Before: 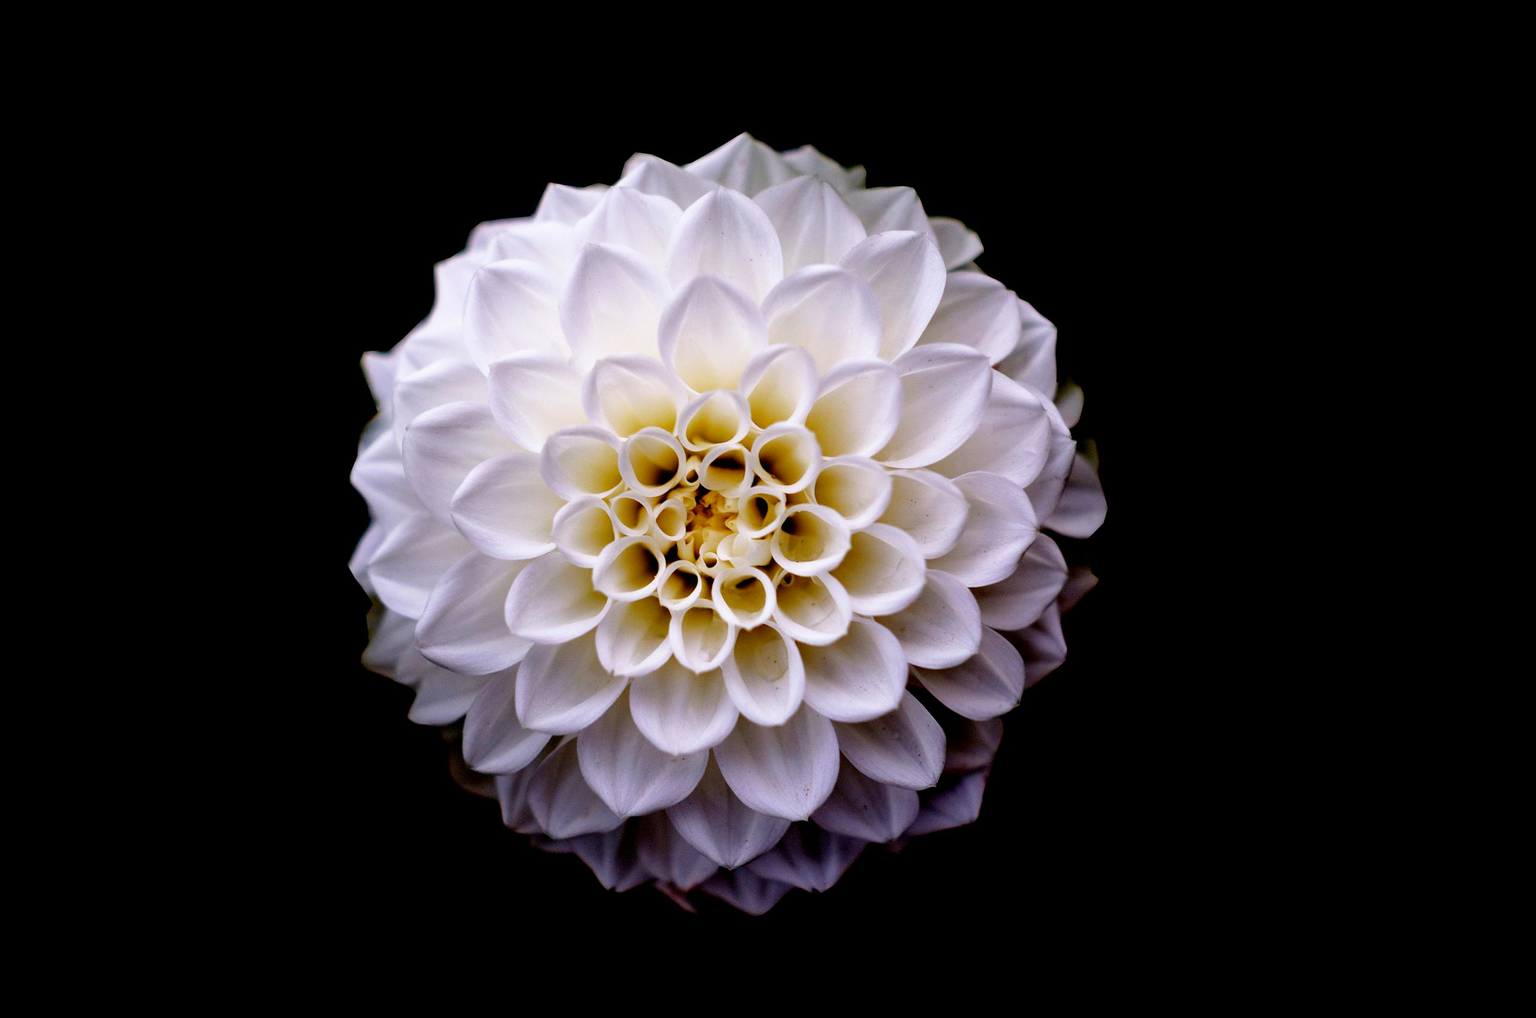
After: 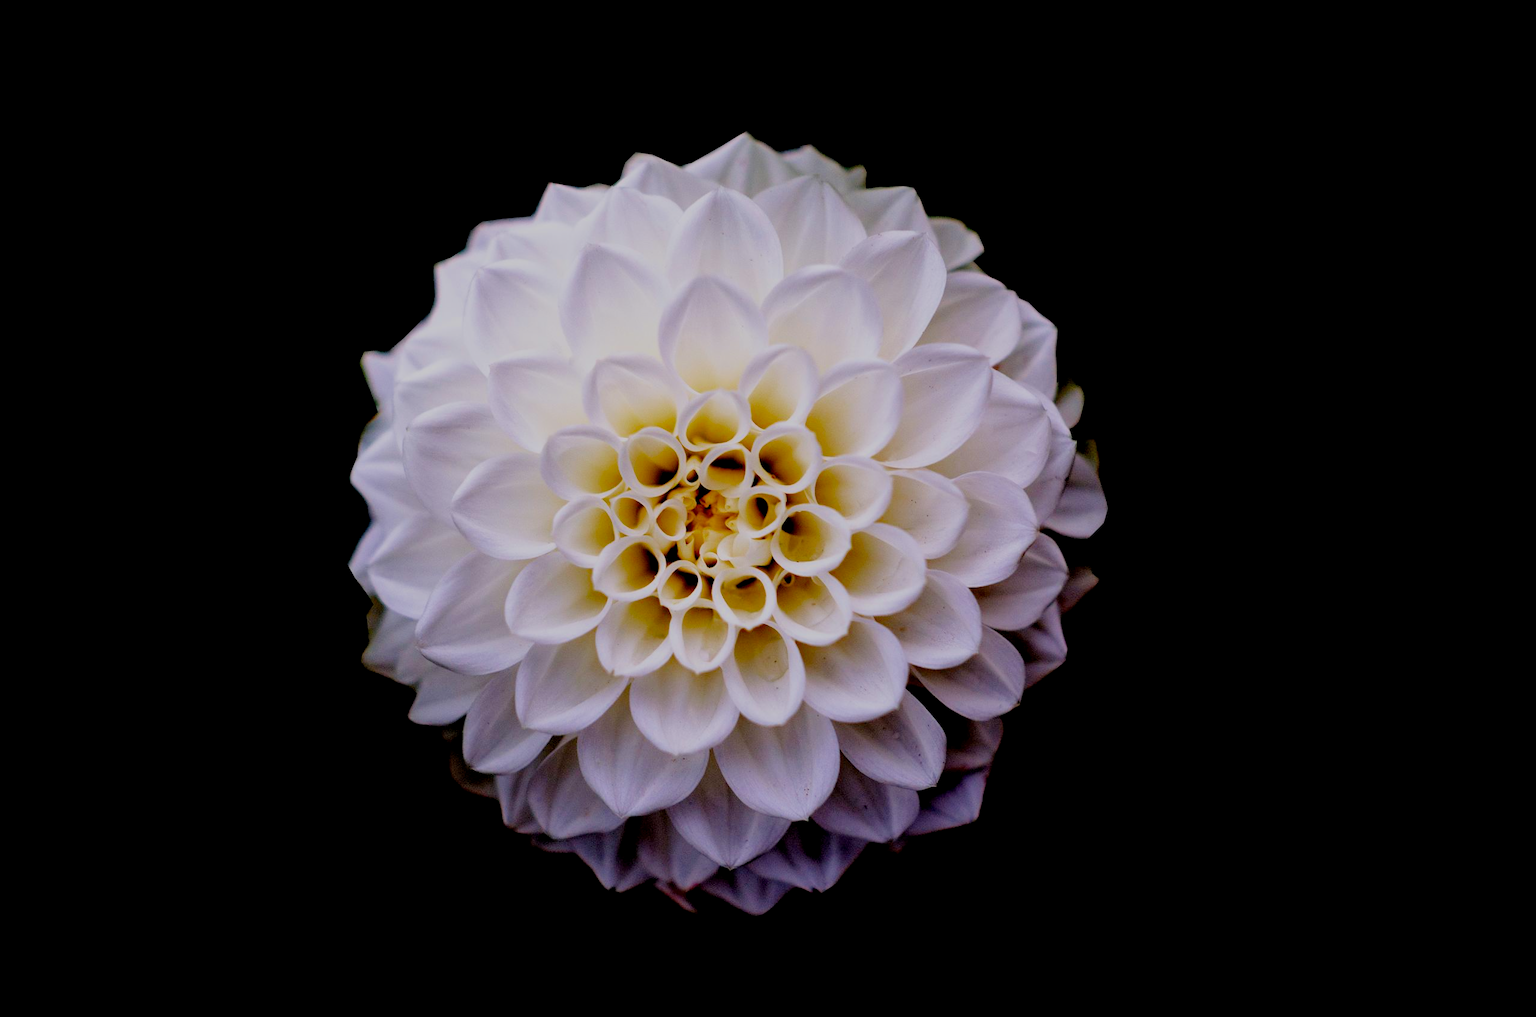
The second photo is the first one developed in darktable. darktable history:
filmic rgb: middle gray luminance 4.56%, black relative exposure -13.02 EV, white relative exposure 5 EV, target black luminance 0%, hardness 5.18, latitude 59.63%, contrast 0.754, highlights saturation mix 5.47%, shadows ↔ highlights balance 25.68%, color science v5 (2021), contrast in shadows safe, contrast in highlights safe
local contrast: highlights 104%, shadows 102%, detail 120%, midtone range 0.2
